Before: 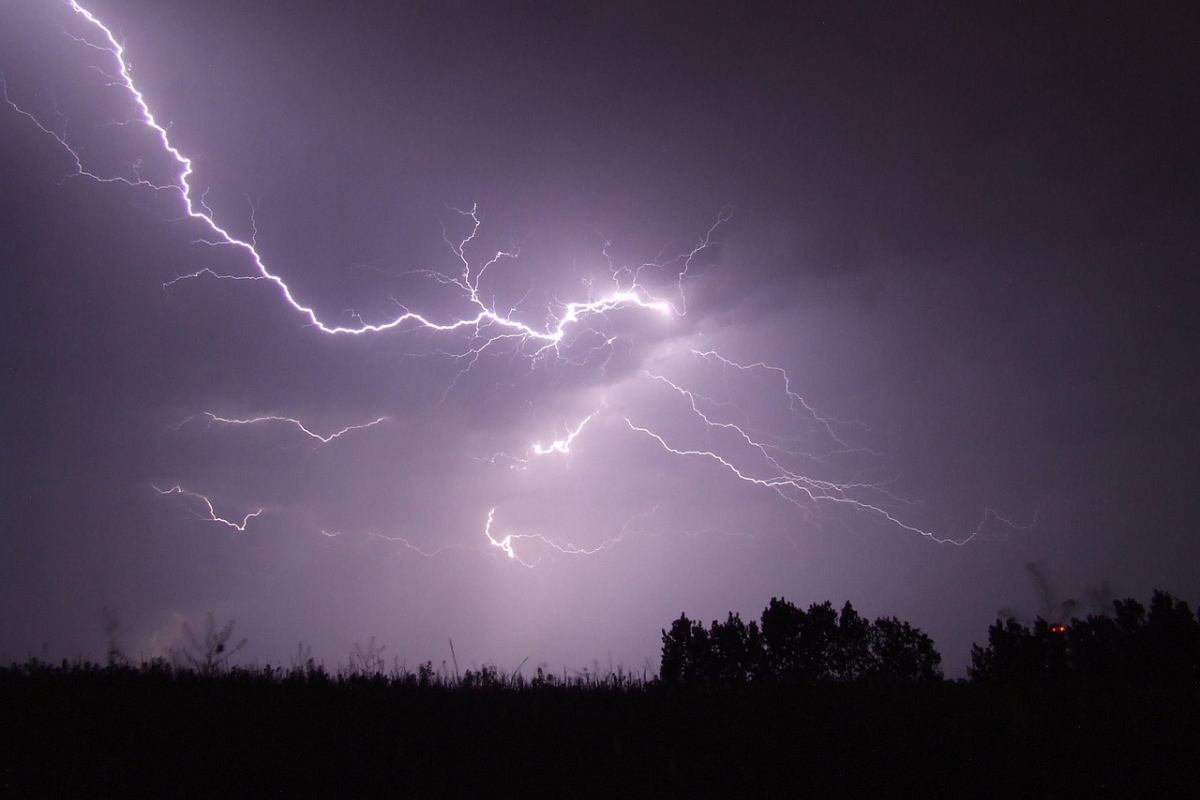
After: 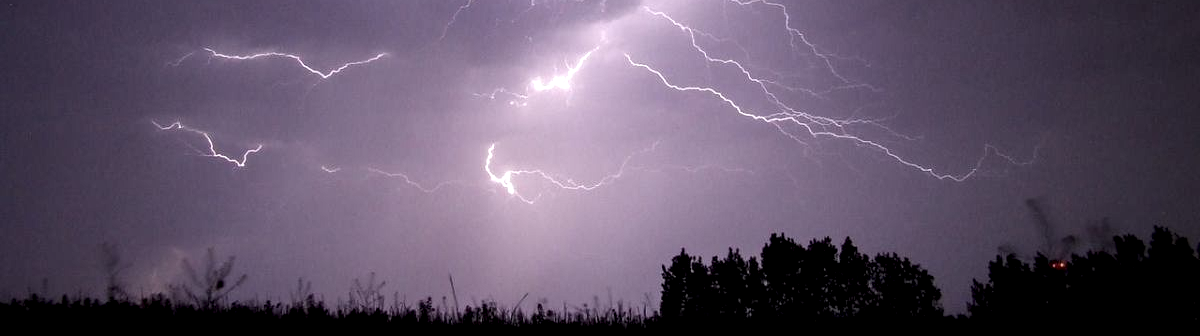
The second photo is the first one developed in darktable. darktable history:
local contrast: detail 160%
crop: top 45.551%, bottom 12.262%
